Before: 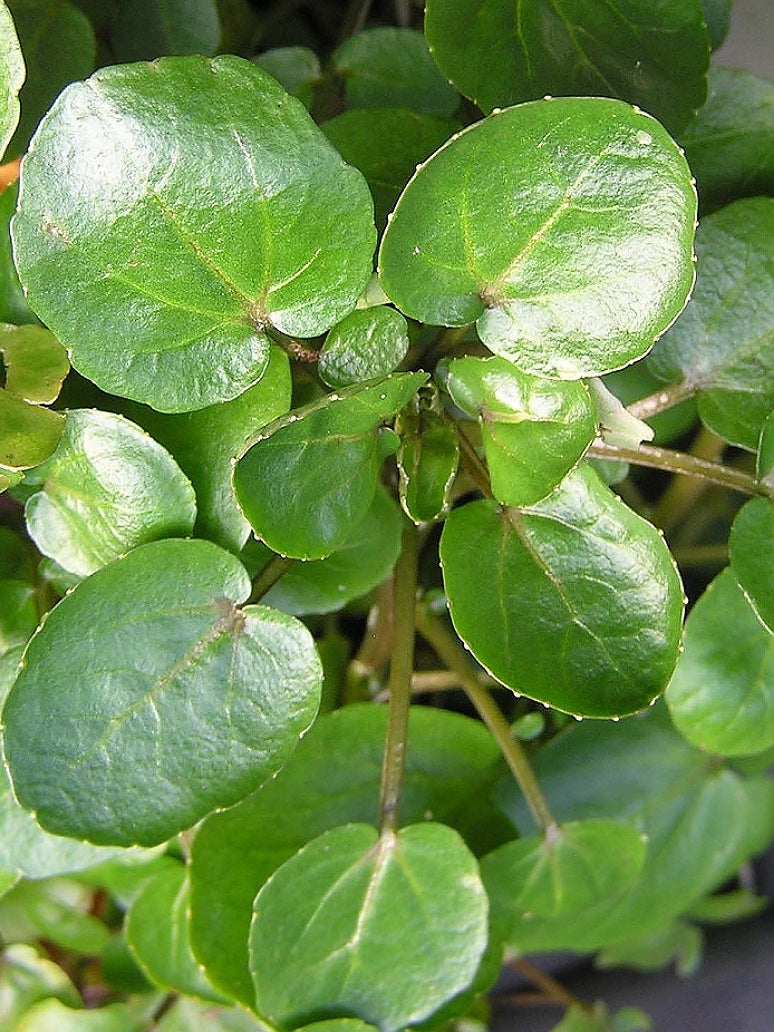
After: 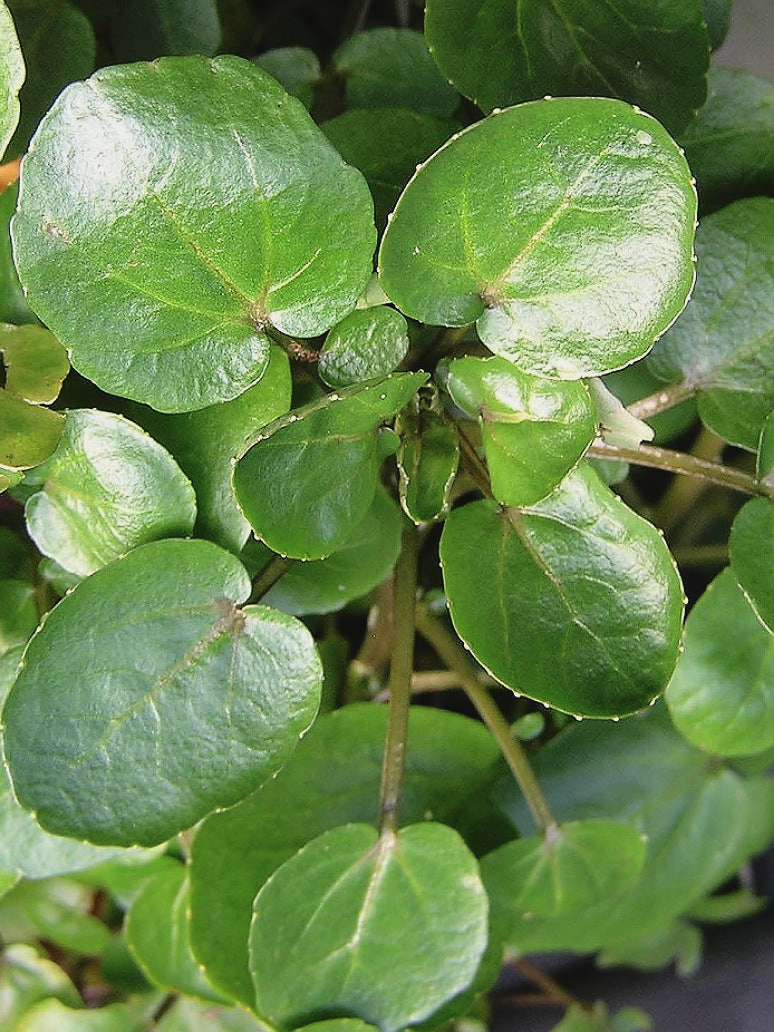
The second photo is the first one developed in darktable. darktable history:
exposure: black level correction -0.014, exposure -0.193 EV, compensate highlight preservation false
fill light: exposure -2 EV, width 8.6
